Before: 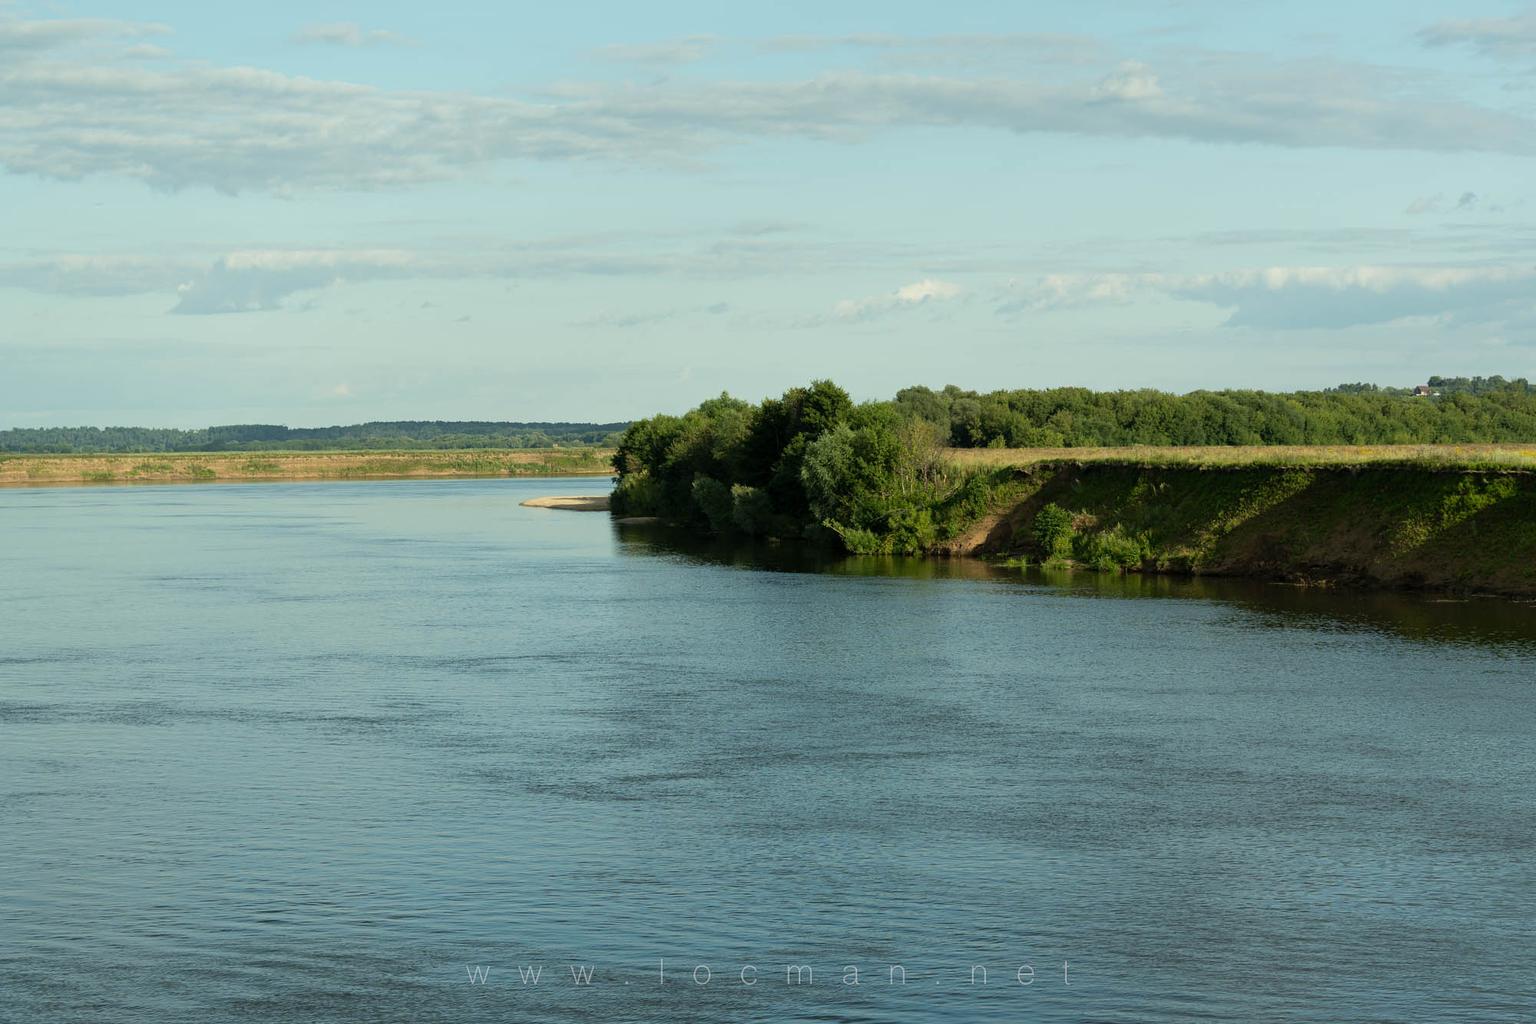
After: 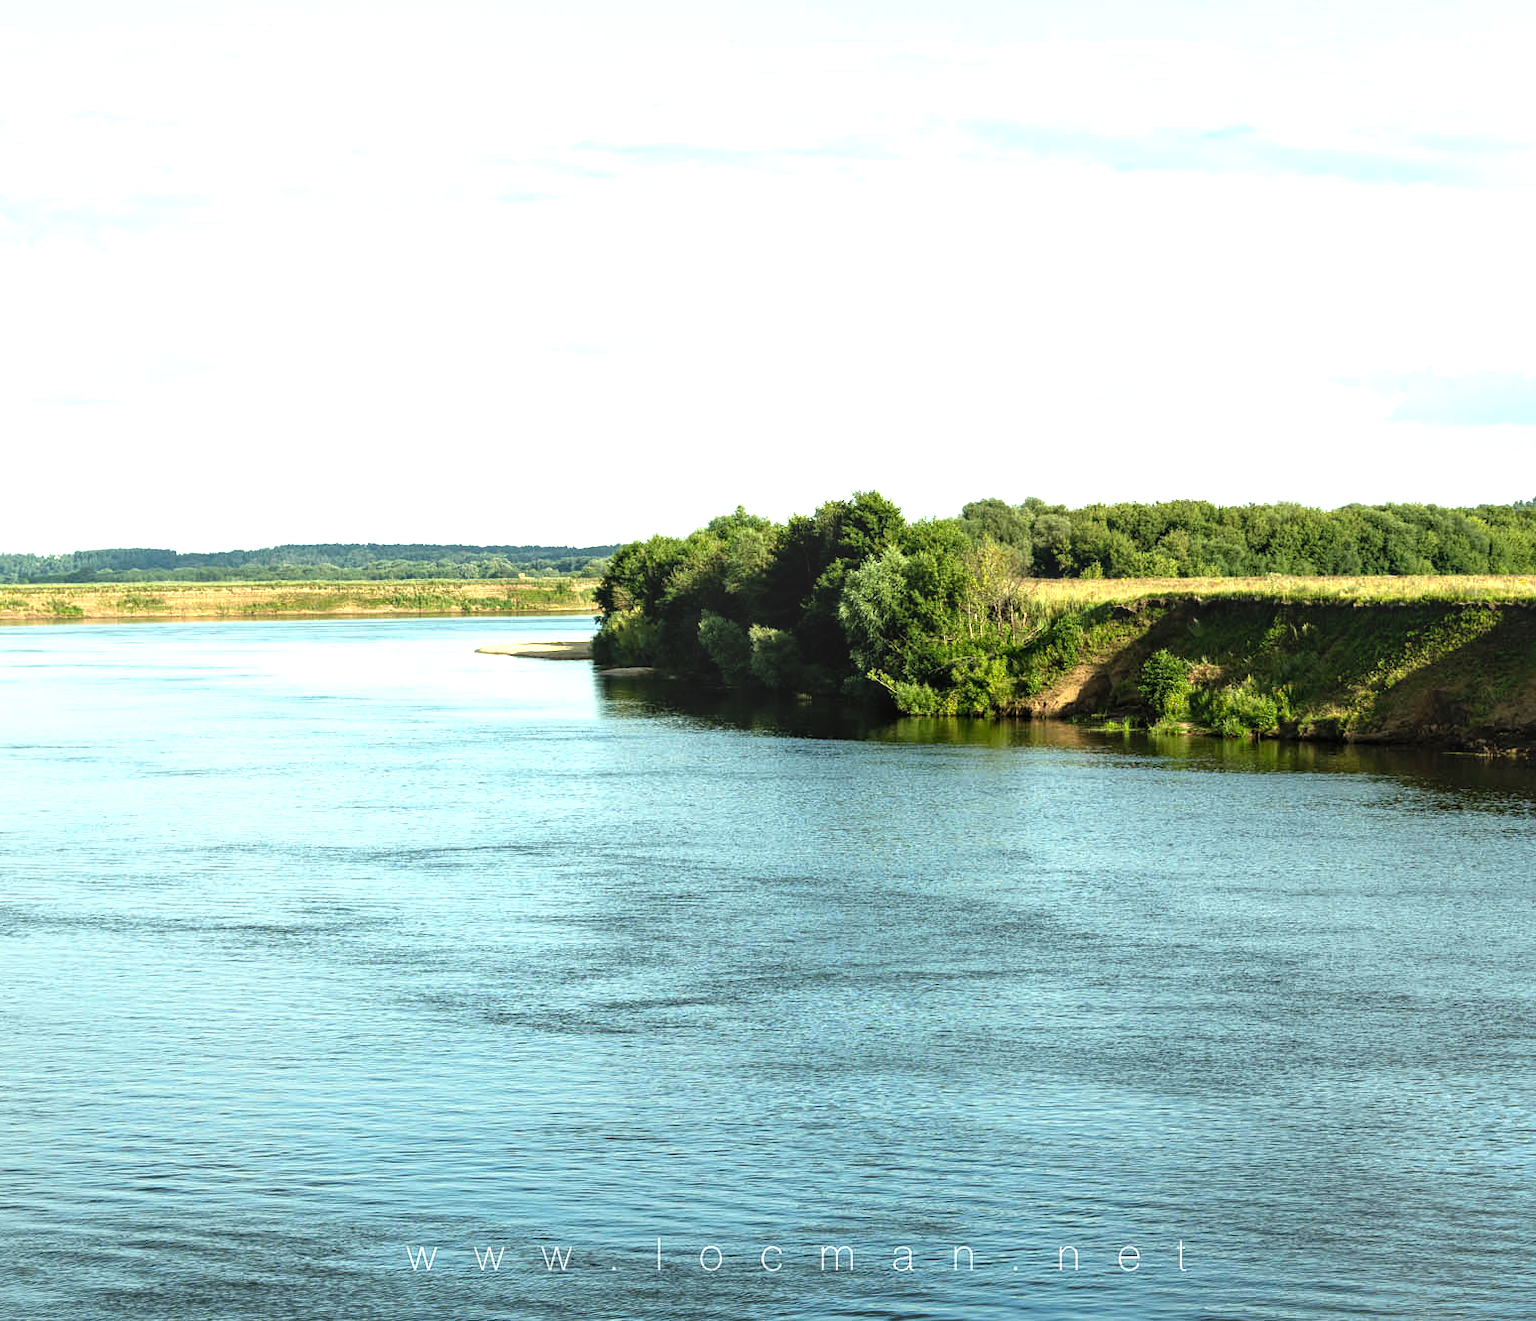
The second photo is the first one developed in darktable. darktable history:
levels: levels [0.012, 0.367, 0.697]
crop: left 9.88%, right 12.664%
local contrast: on, module defaults
